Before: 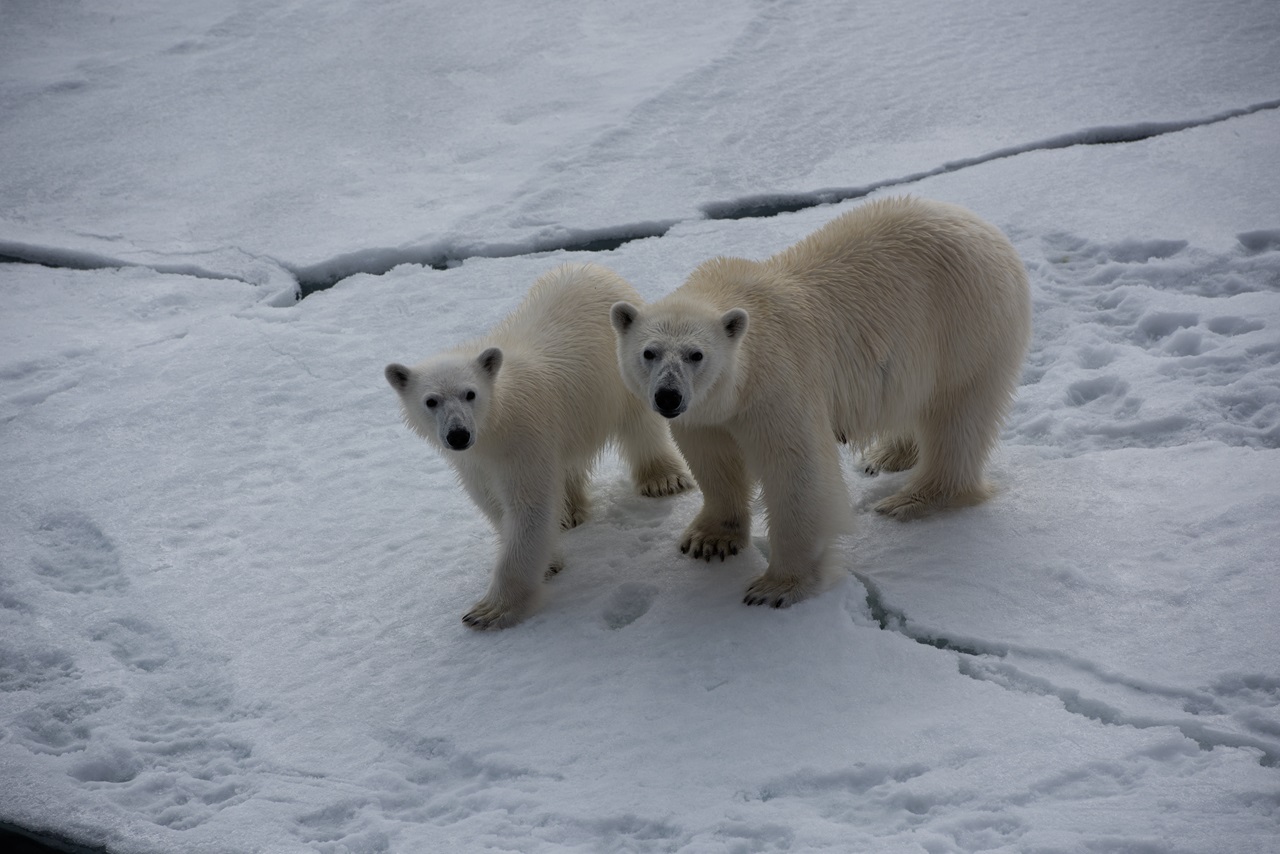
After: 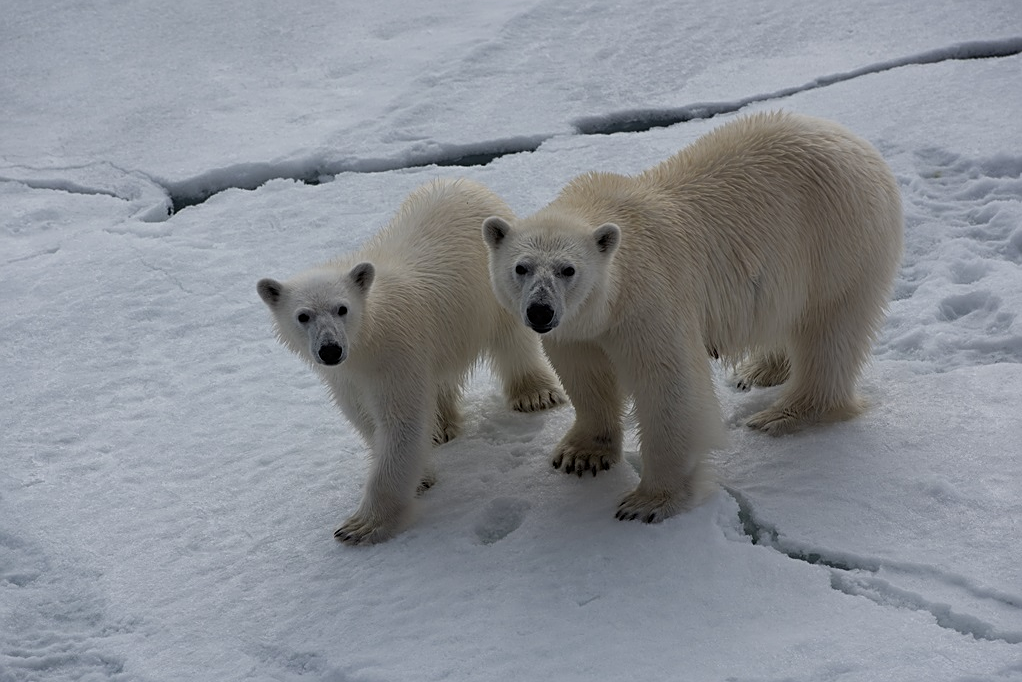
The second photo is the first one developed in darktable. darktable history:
sharpen: on, module defaults
white balance: emerald 1
crop and rotate: left 10.071%, top 10.071%, right 10.02%, bottom 10.02%
